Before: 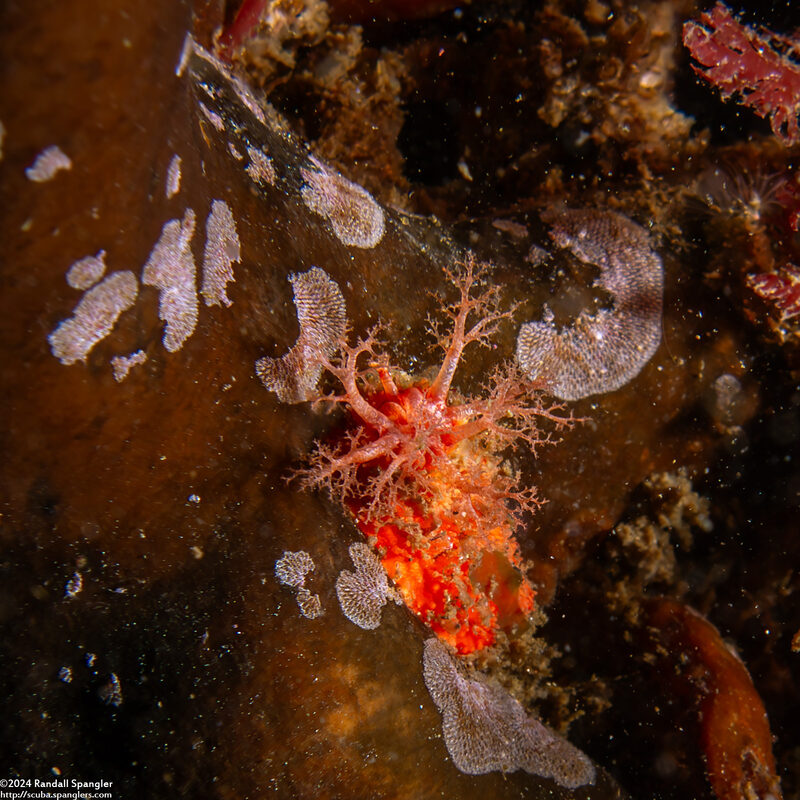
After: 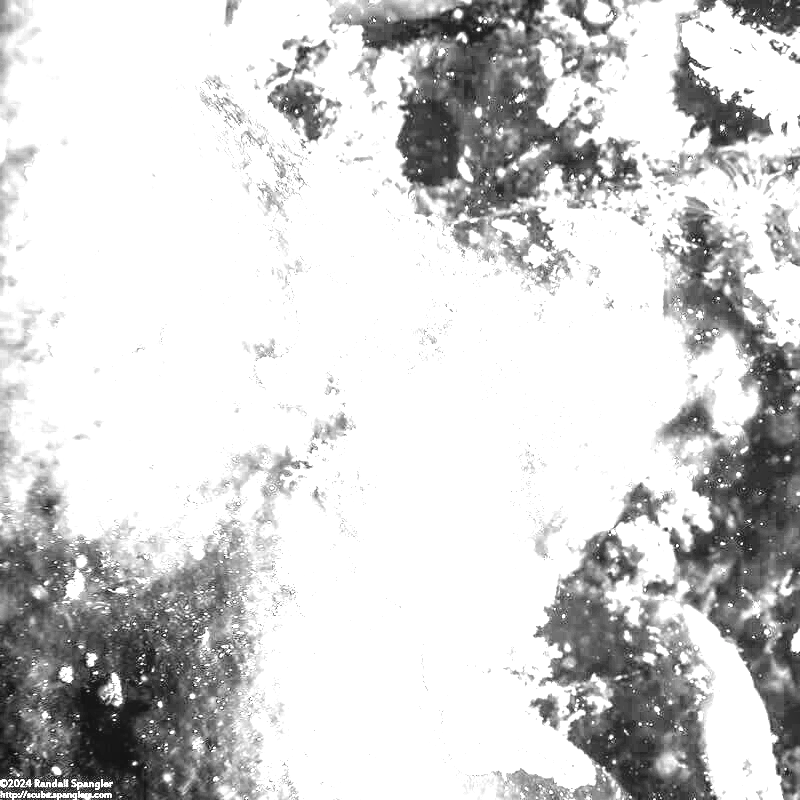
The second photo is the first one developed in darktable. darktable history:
contrast brightness saturation: saturation -1
local contrast: on, module defaults
white balance: red 8, blue 8
